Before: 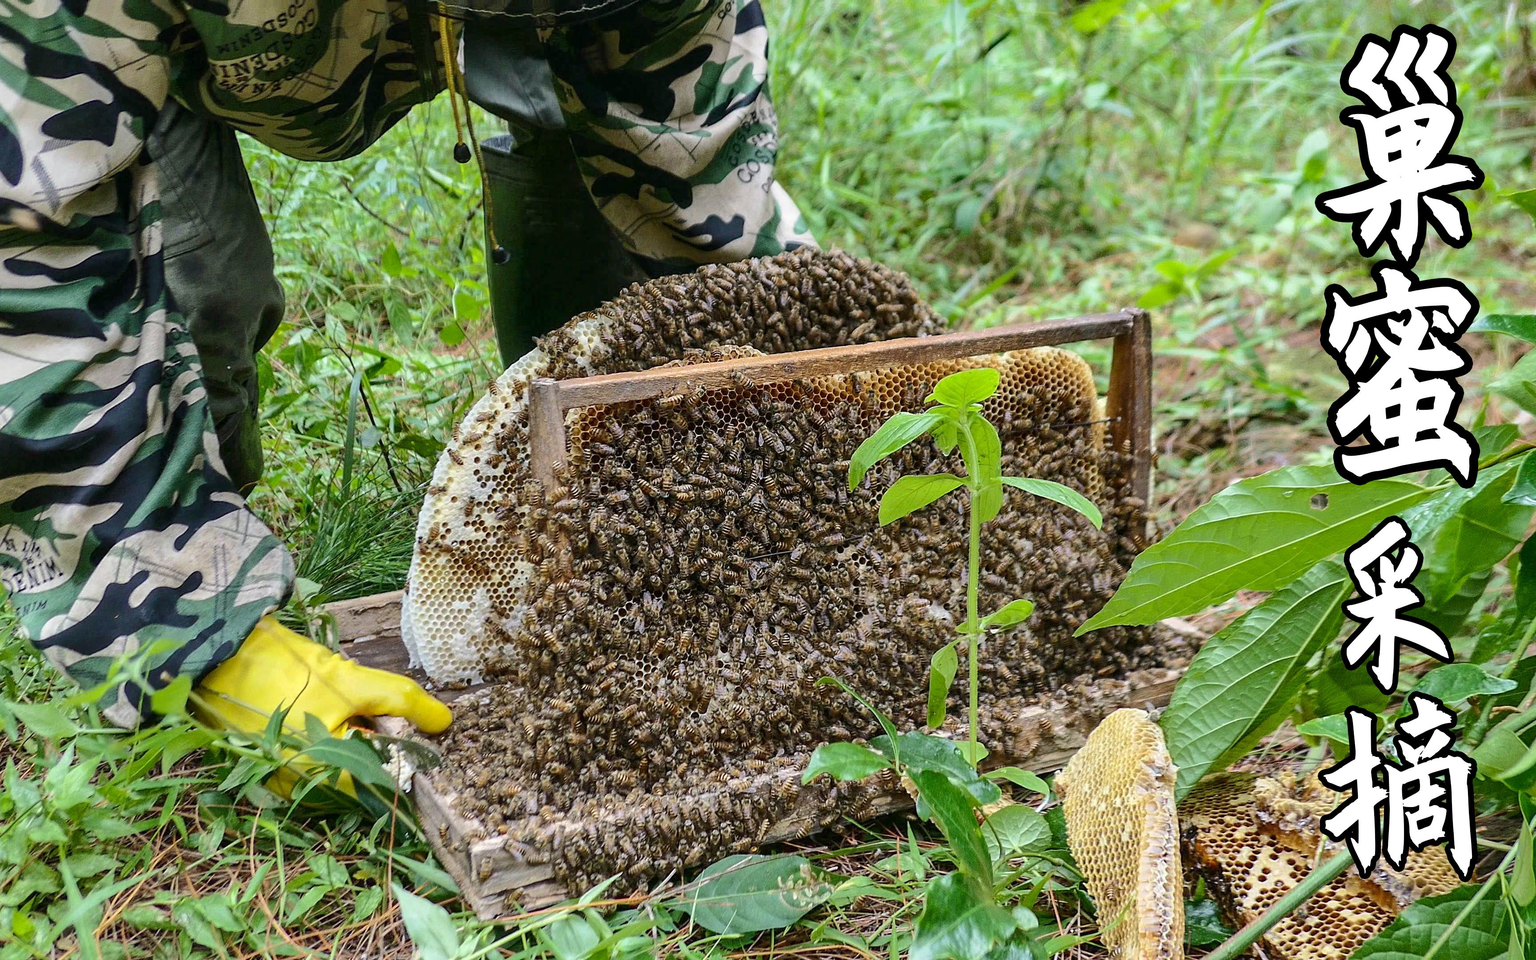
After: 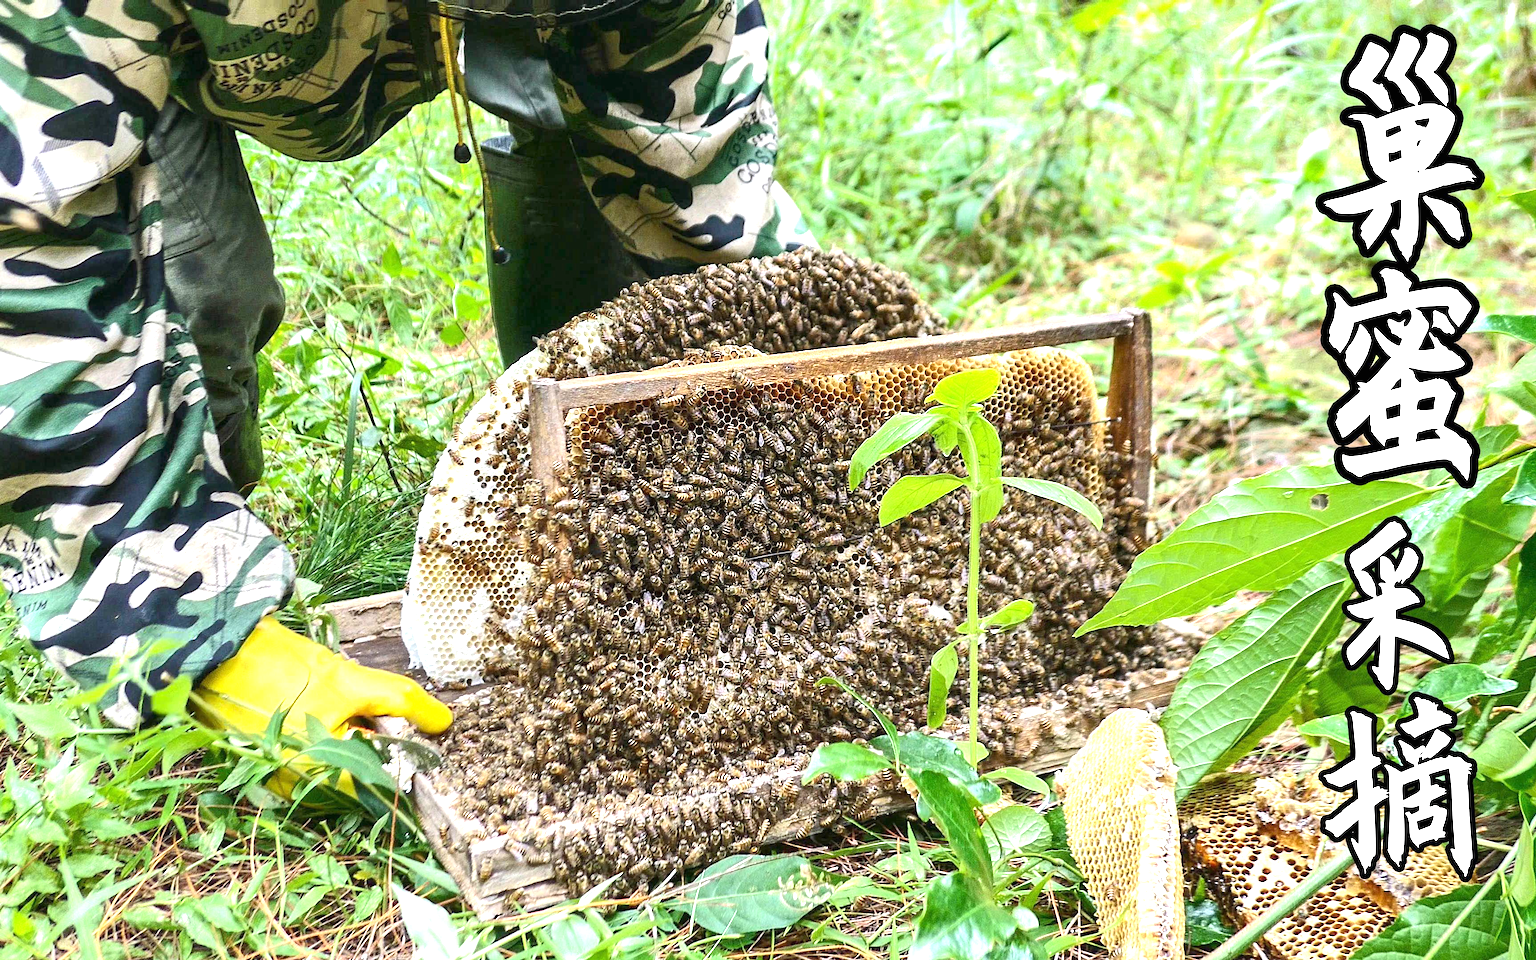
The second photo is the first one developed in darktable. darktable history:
exposure: black level correction 0, exposure 1.19 EV, compensate highlight preservation false
